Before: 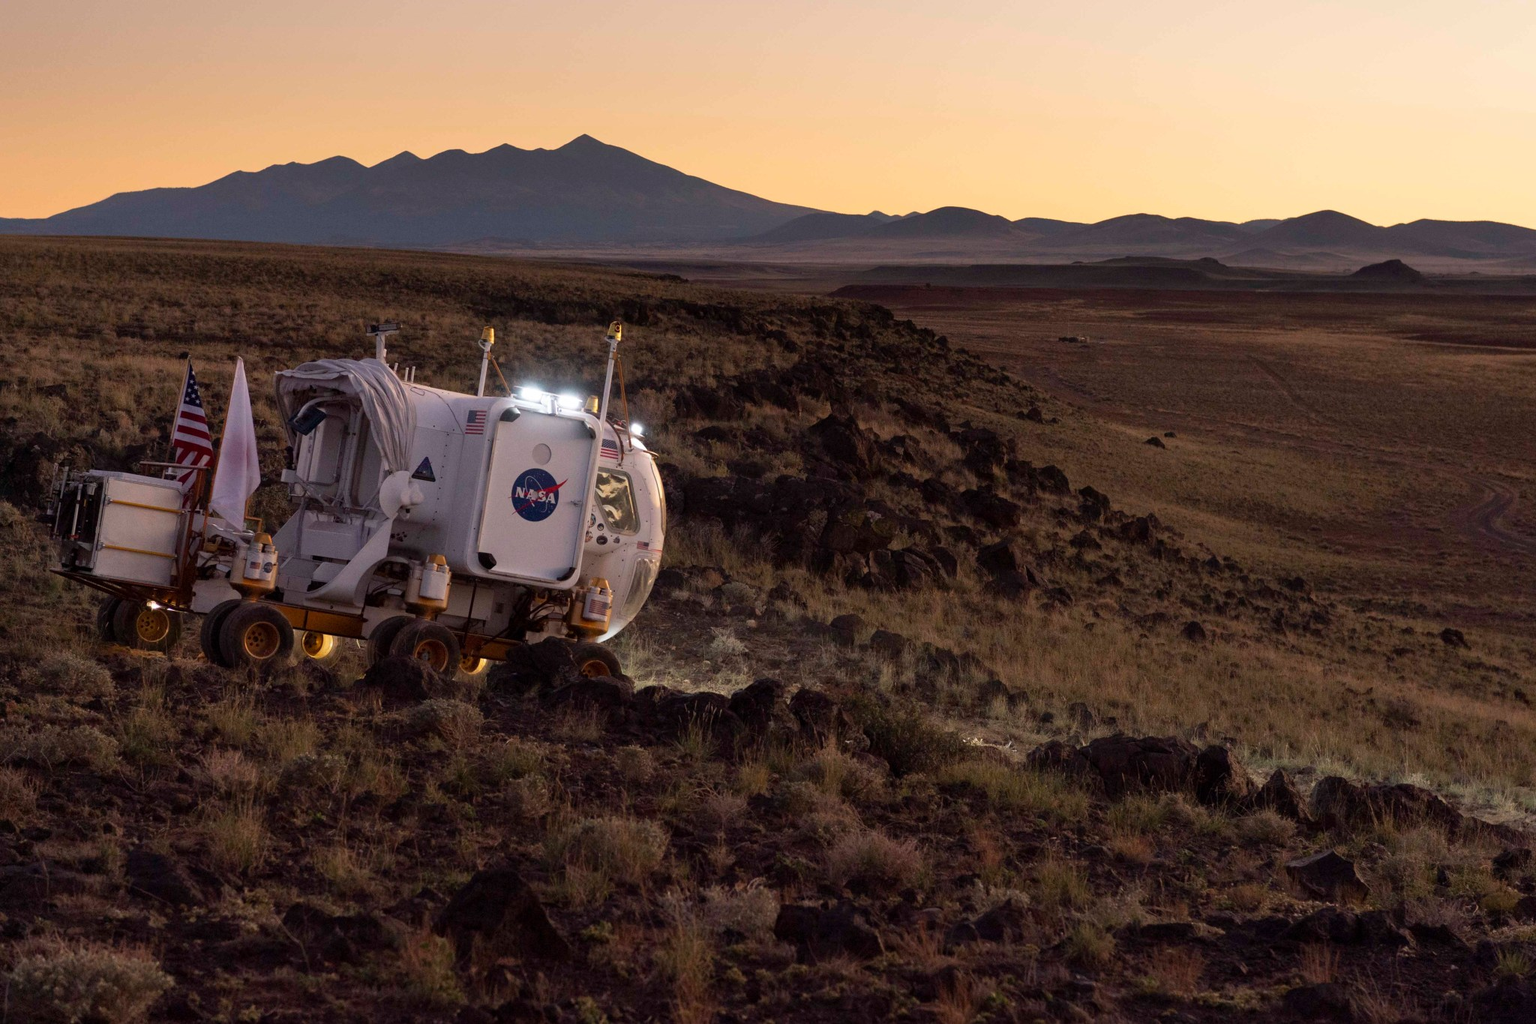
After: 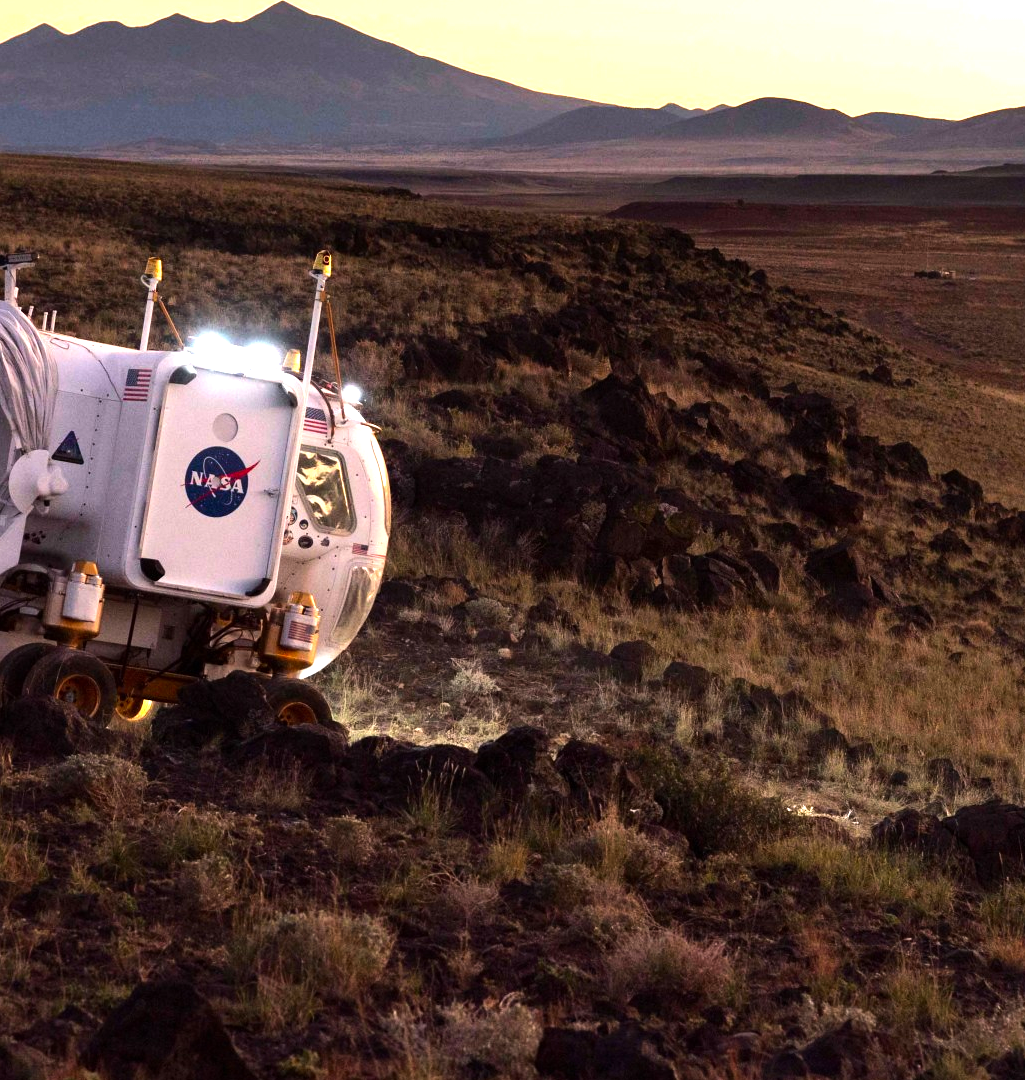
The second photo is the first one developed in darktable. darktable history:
tone equalizer: -8 EV -0.763 EV, -7 EV -0.67 EV, -6 EV -0.608 EV, -5 EV -0.362 EV, -3 EV 0.382 EV, -2 EV 0.6 EV, -1 EV 0.694 EV, +0 EV 0.751 EV, edges refinement/feathering 500, mask exposure compensation -1.57 EV, preserve details no
crop and rotate: angle 0.011°, left 24.298%, top 13.07%, right 25.597%, bottom 7.743%
contrast brightness saturation: saturation 0.176
exposure: exposure 0.759 EV, compensate exposure bias true, compensate highlight preservation false
